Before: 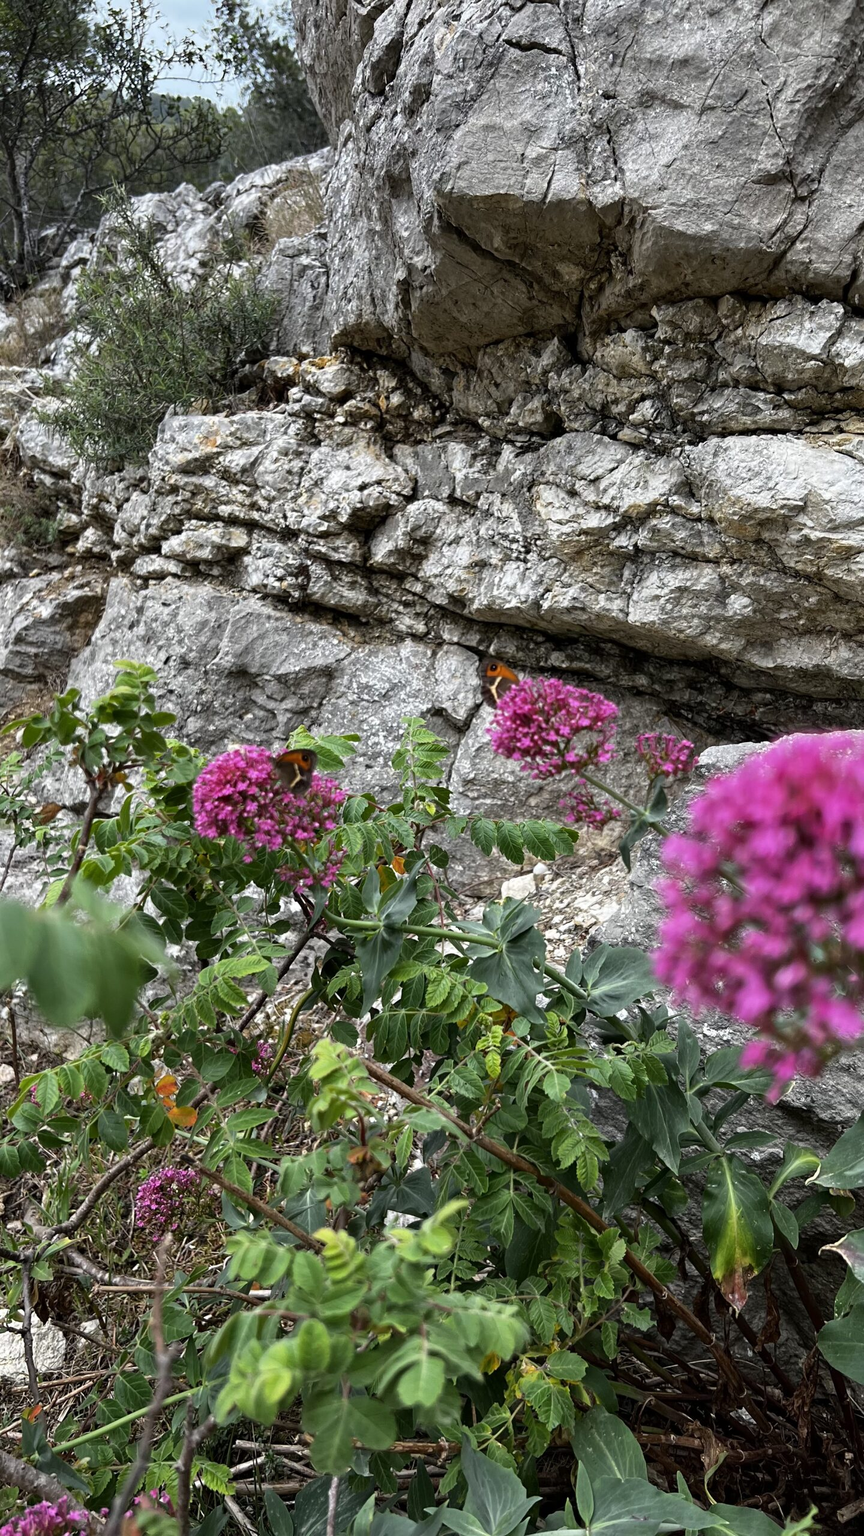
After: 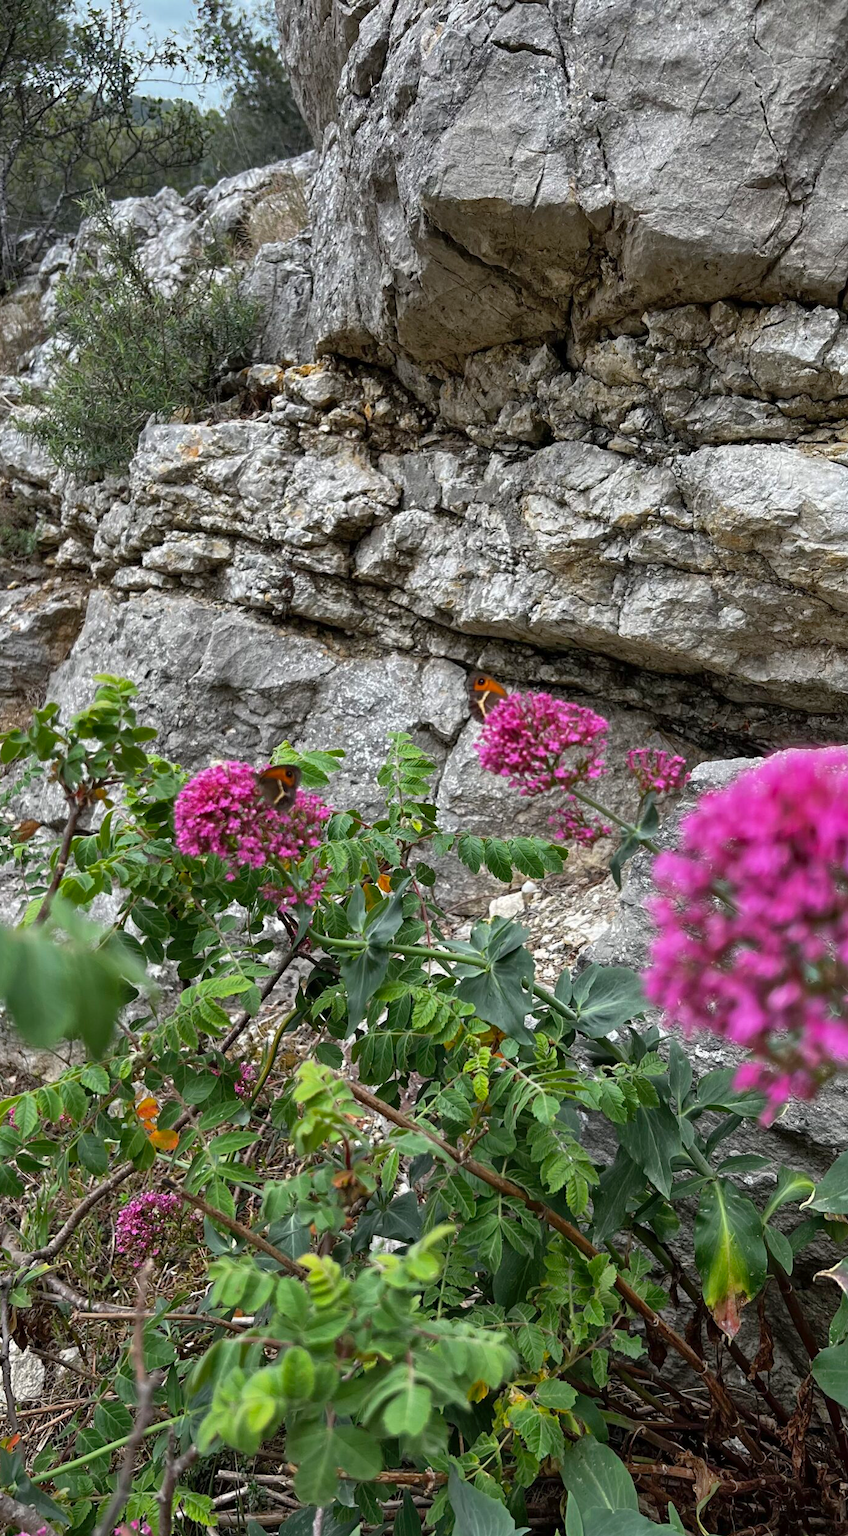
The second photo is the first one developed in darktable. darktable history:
shadows and highlights: on, module defaults
crop and rotate: left 2.61%, right 1.189%, bottom 2.022%
